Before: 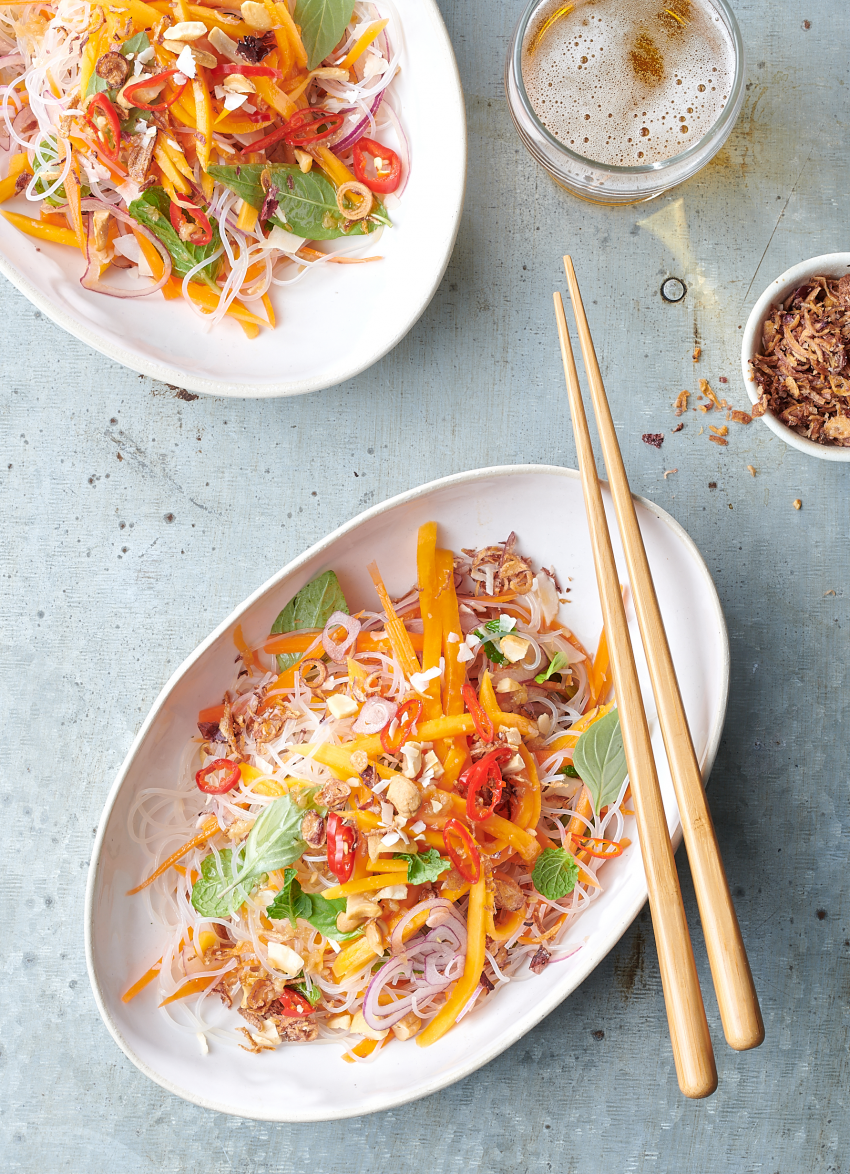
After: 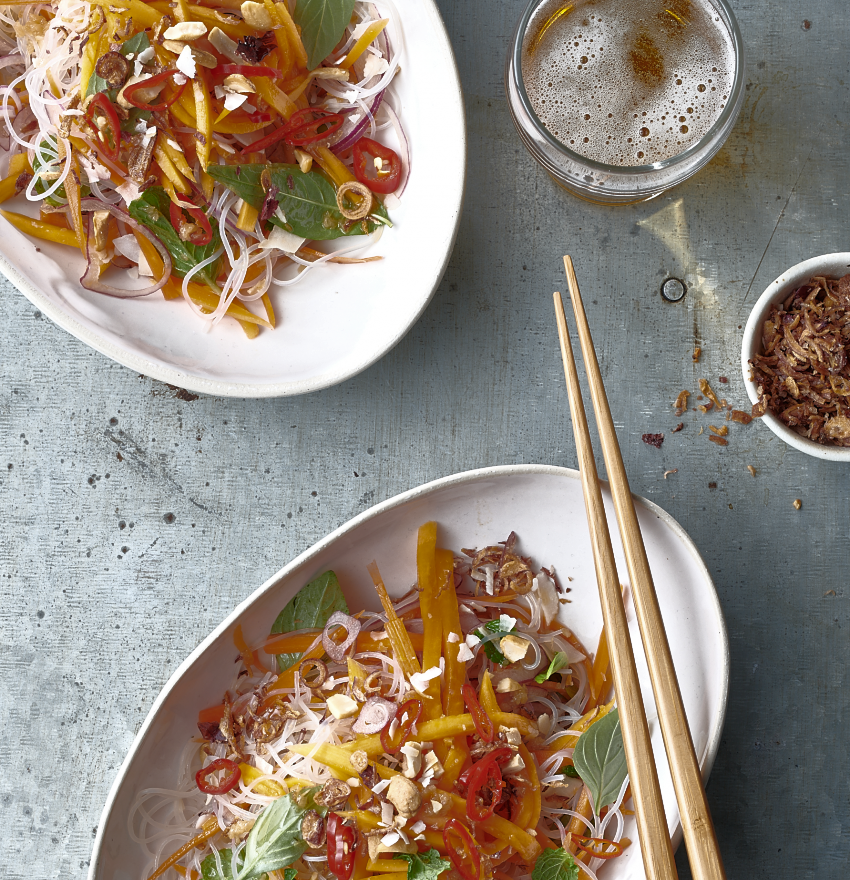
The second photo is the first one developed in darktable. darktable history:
crop: bottom 24.988%
base curve: curves: ch0 [(0, 0) (0.564, 0.291) (0.802, 0.731) (1, 1)]
